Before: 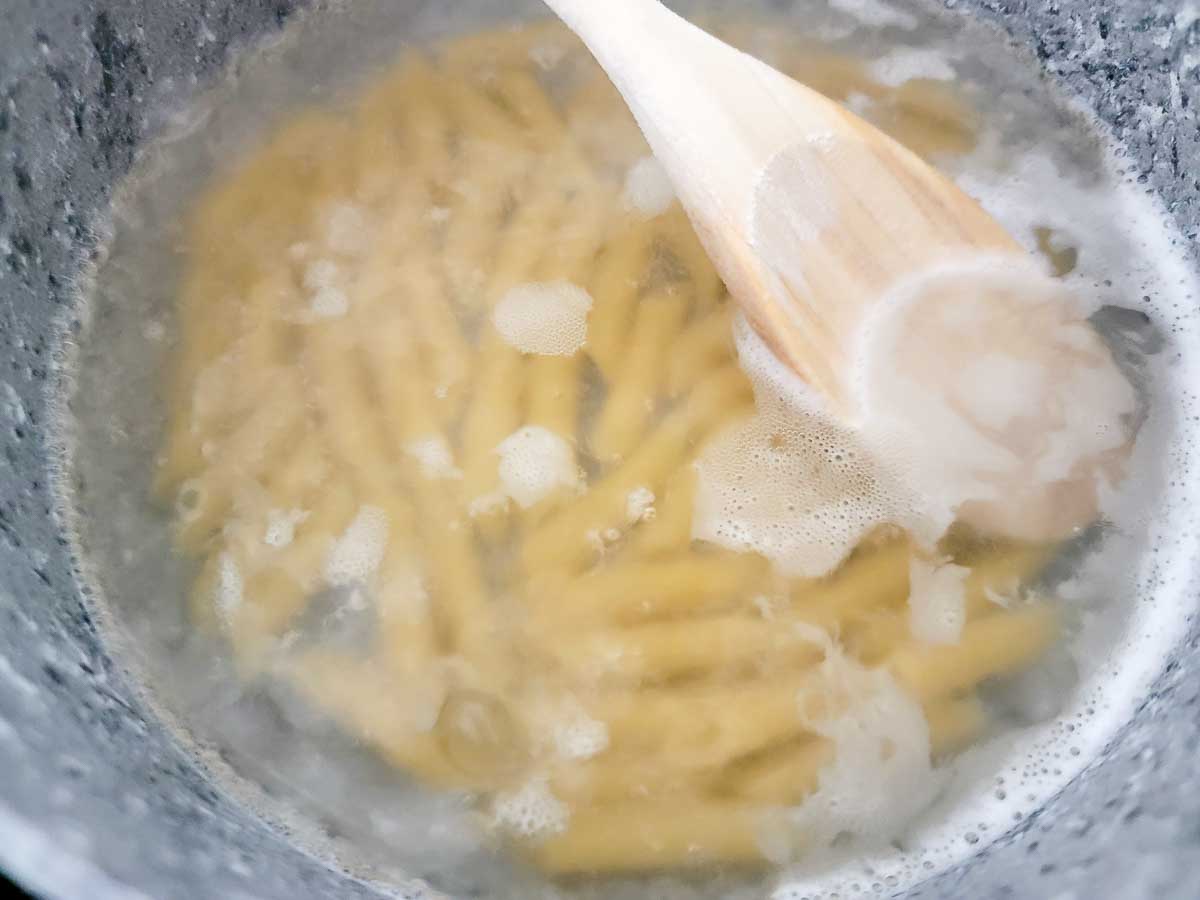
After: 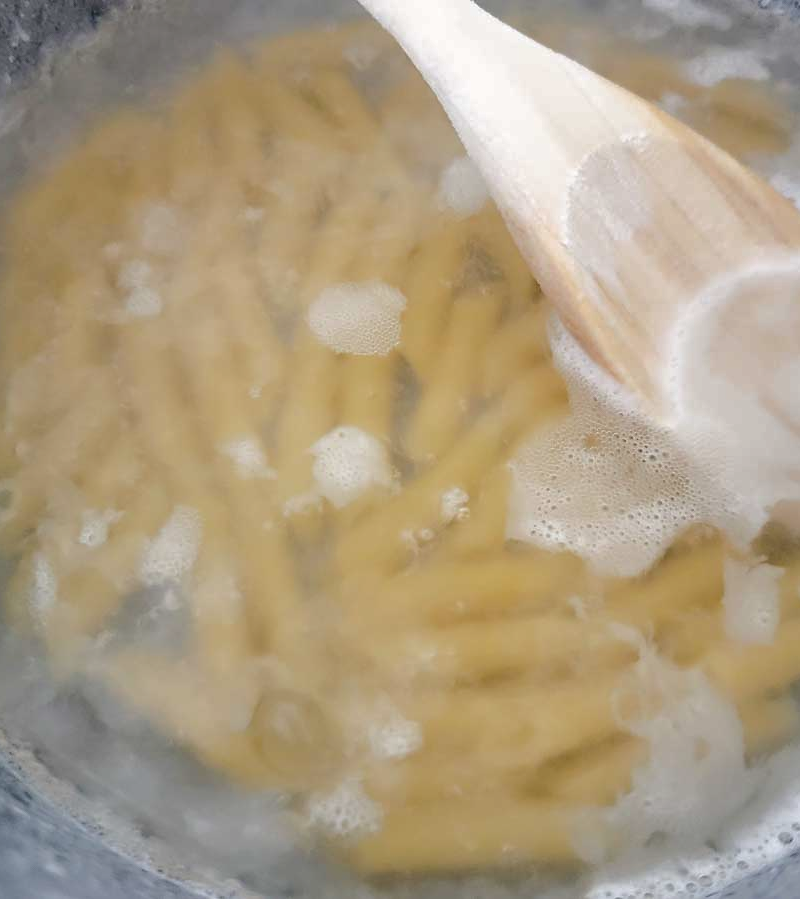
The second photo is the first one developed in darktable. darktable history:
tone curve: curves: ch0 [(0, 0) (0.568, 0.517) (0.8, 0.717) (1, 1)]
rotate and perspective: automatic cropping original format, crop left 0, crop top 0
crop and rotate: left 15.546%, right 17.787%
